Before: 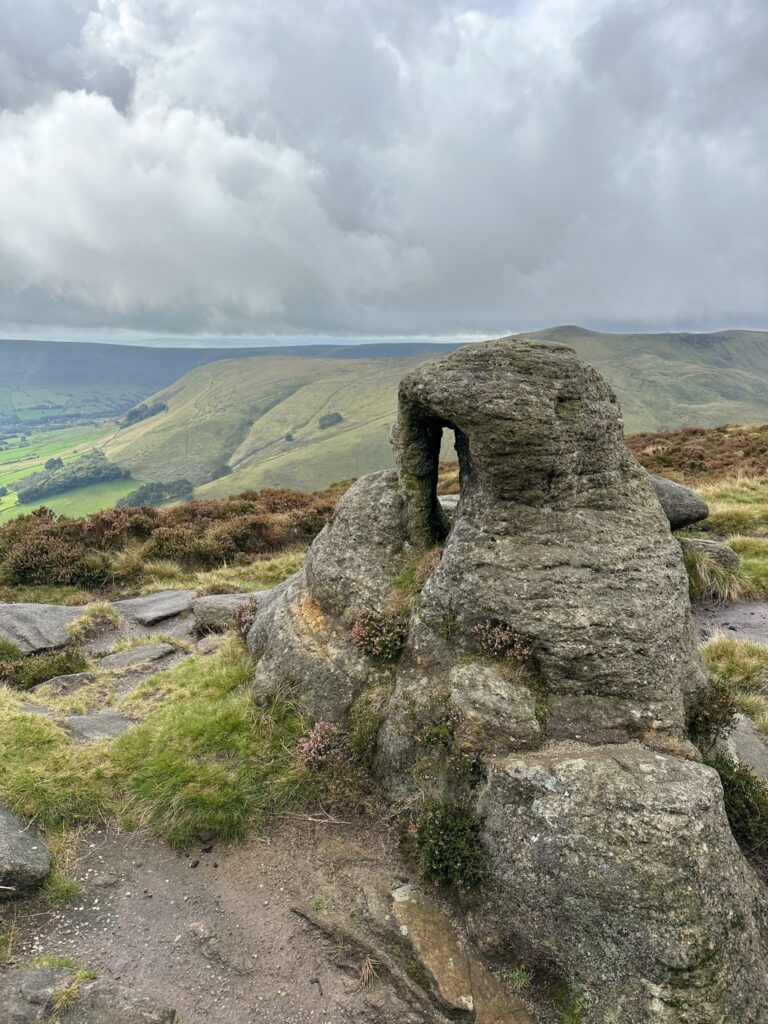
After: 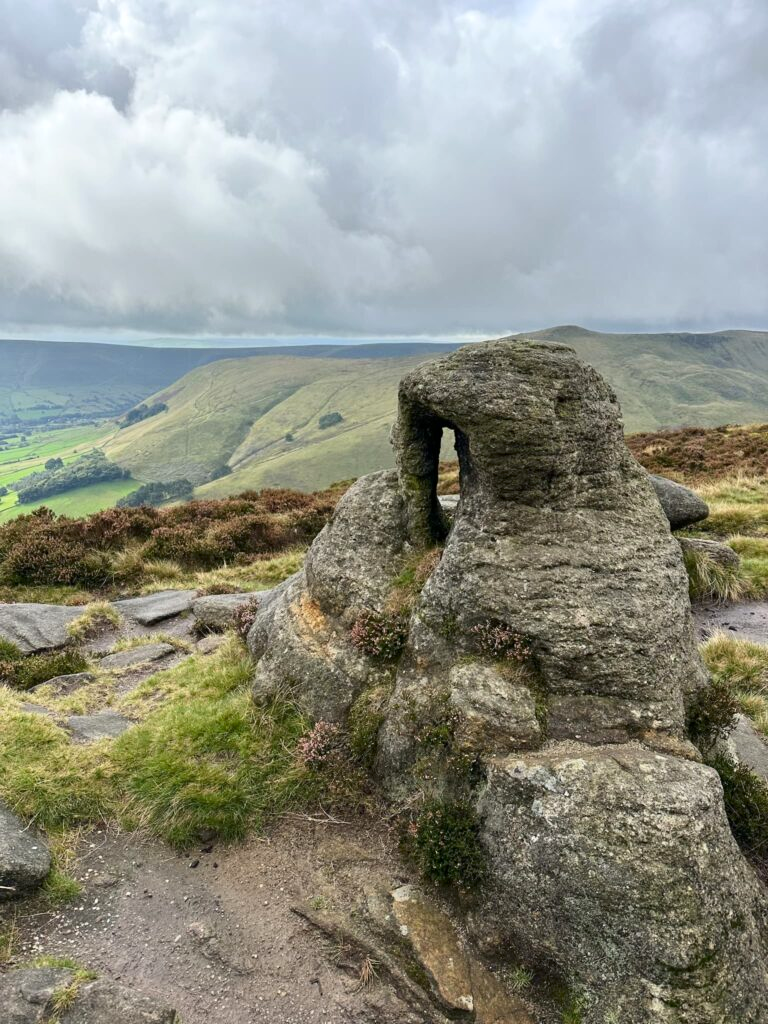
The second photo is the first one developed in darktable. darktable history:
contrast brightness saturation: contrast 0.149, brightness -0.011, saturation 0.1
